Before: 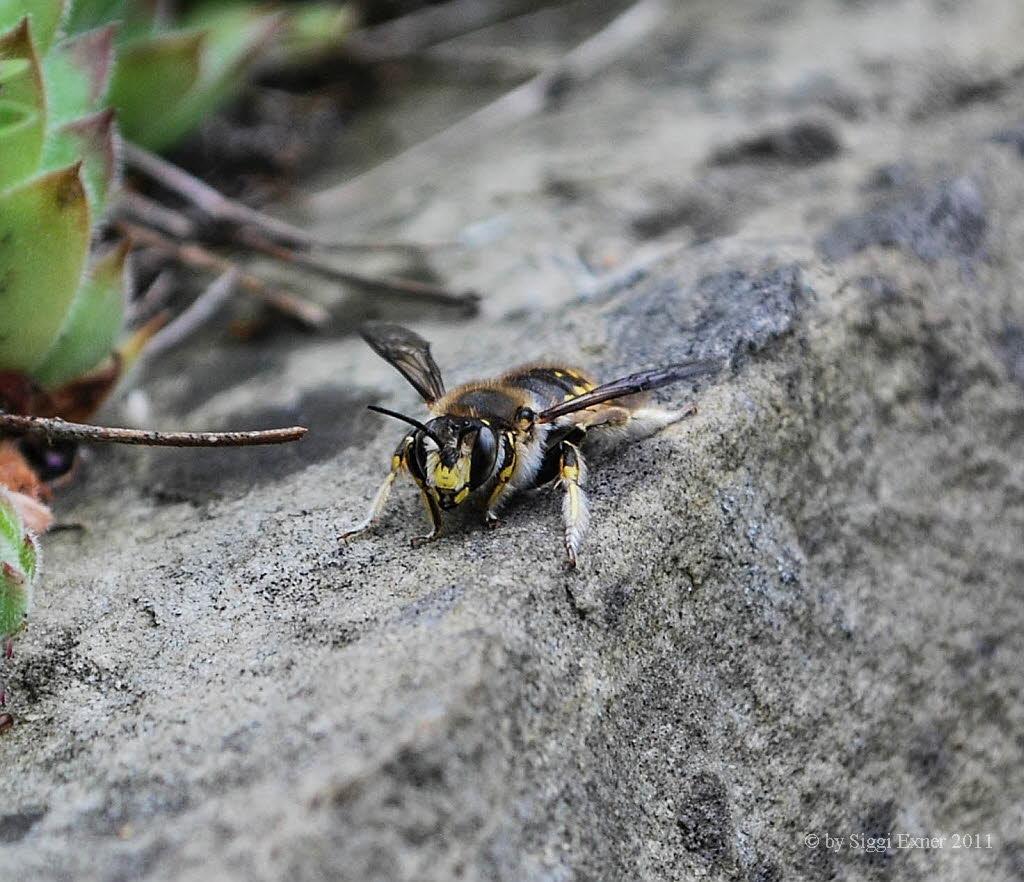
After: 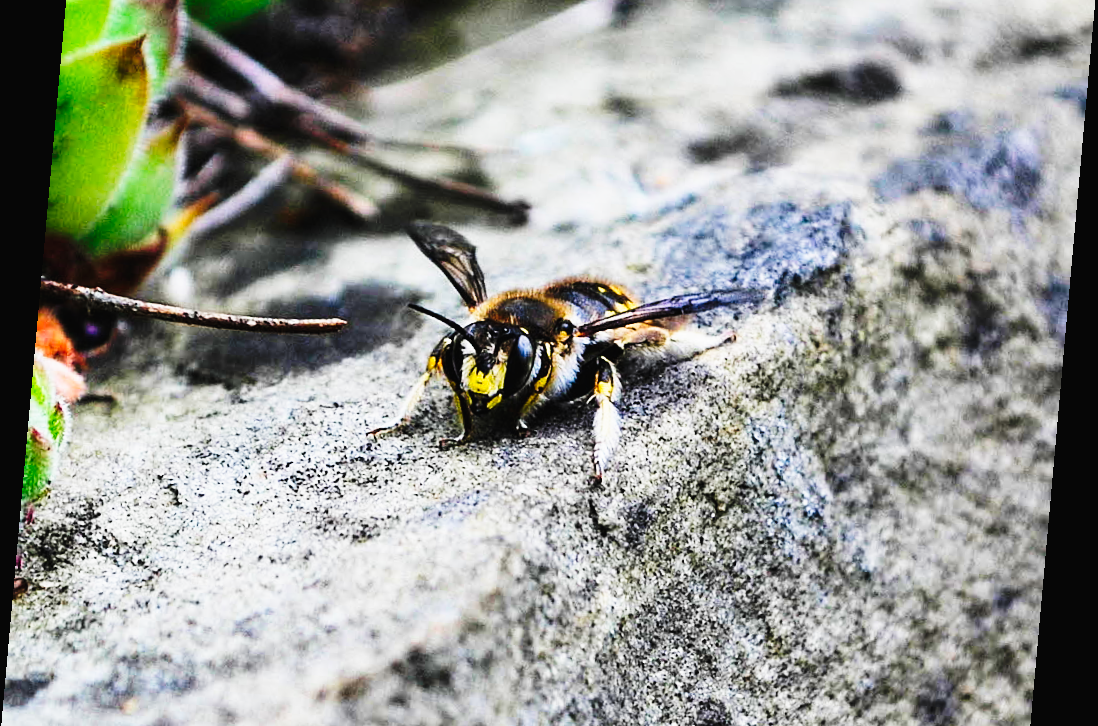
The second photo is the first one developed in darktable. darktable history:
crop: top 13.819%, bottom 11.169%
contrast brightness saturation: contrast -0.1, brightness 0.05, saturation 0.08
rotate and perspective: rotation 5.12°, automatic cropping off
tone curve: curves: ch0 [(0, 0) (0.003, 0.004) (0.011, 0.006) (0.025, 0.008) (0.044, 0.012) (0.069, 0.017) (0.1, 0.021) (0.136, 0.029) (0.177, 0.043) (0.224, 0.062) (0.277, 0.108) (0.335, 0.166) (0.399, 0.301) (0.468, 0.467) (0.543, 0.64) (0.623, 0.803) (0.709, 0.908) (0.801, 0.969) (0.898, 0.988) (1, 1)], preserve colors none
